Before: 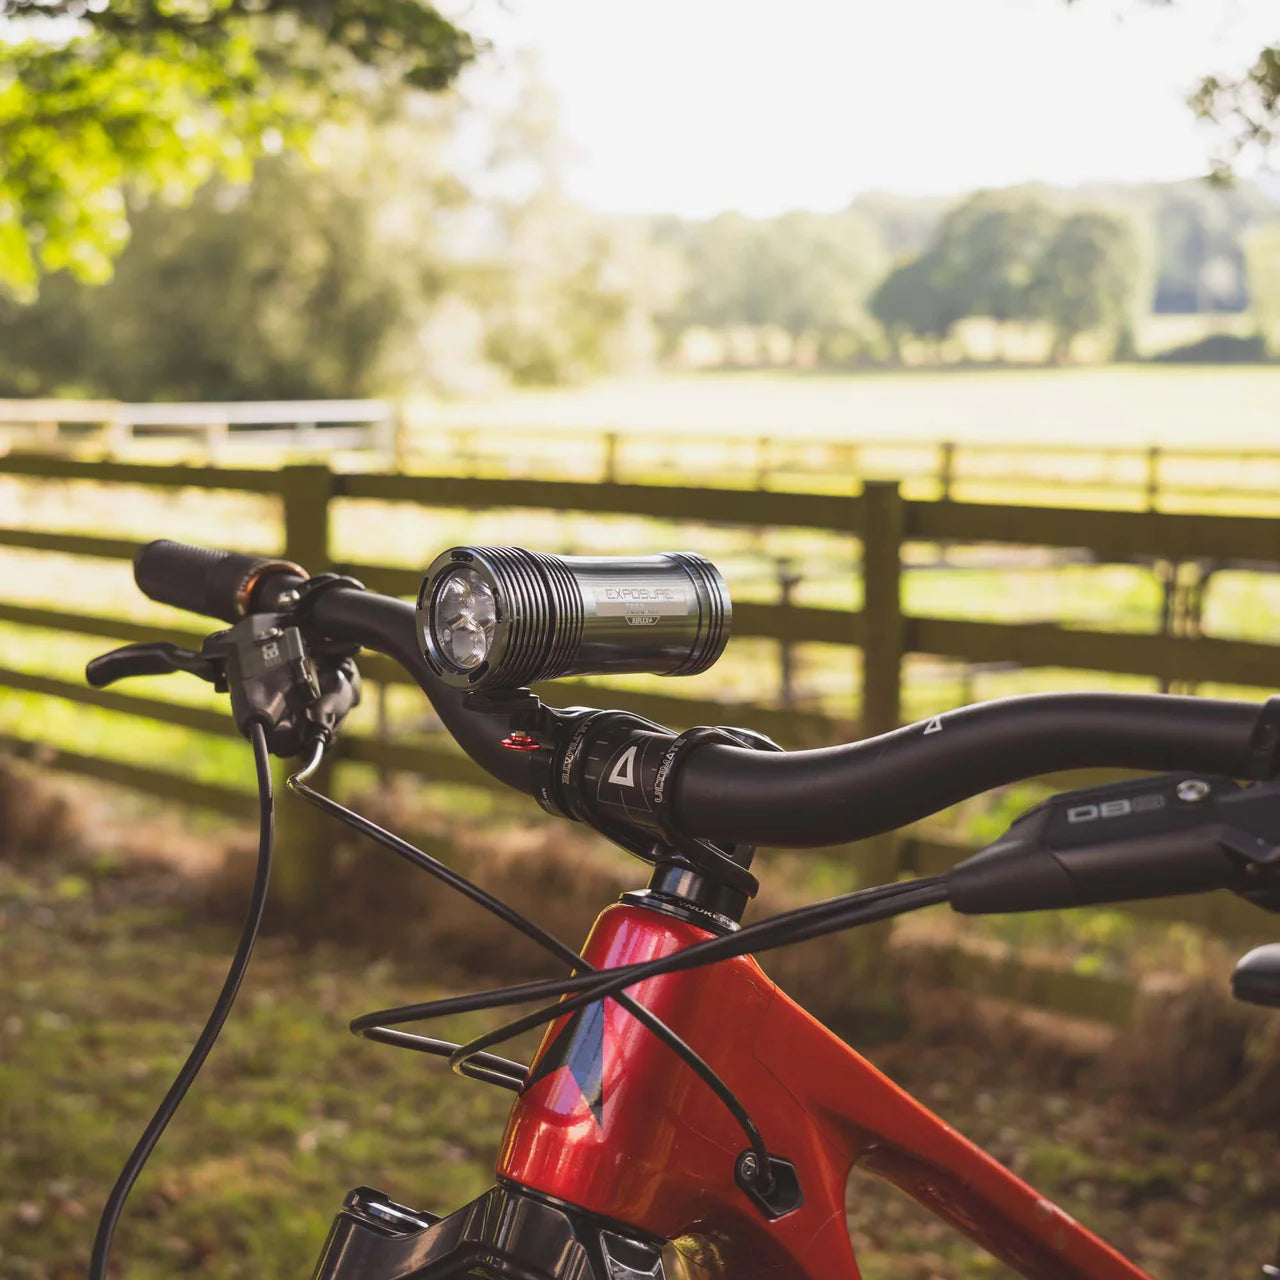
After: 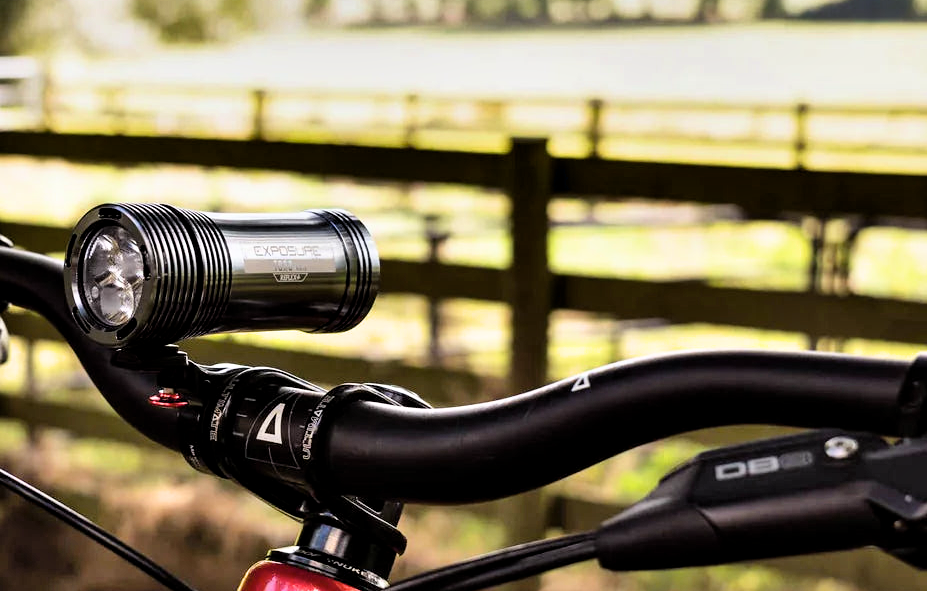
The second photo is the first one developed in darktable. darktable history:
exposure: black level correction 0.009, exposure -0.166 EV, compensate highlight preservation false
crop and rotate: left 27.515%, top 26.805%, bottom 26.979%
filmic rgb: black relative exposure -12.1 EV, white relative exposure 2.81 EV, target black luminance 0%, hardness 8, latitude 70.14%, contrast 1.138, highlights saturation mix 10.09%, shadows ↔ highlights balance -0.388%
contrast brightness saturation: contrast 0.005, saturation -0.054
shadows and highlights: low approximation 0.01, soften with gaussian
contrast equalizer: y [[0.6 ×6], [0.55 ×6], [0 ×6], [0 ×6], [0 ×6]]
